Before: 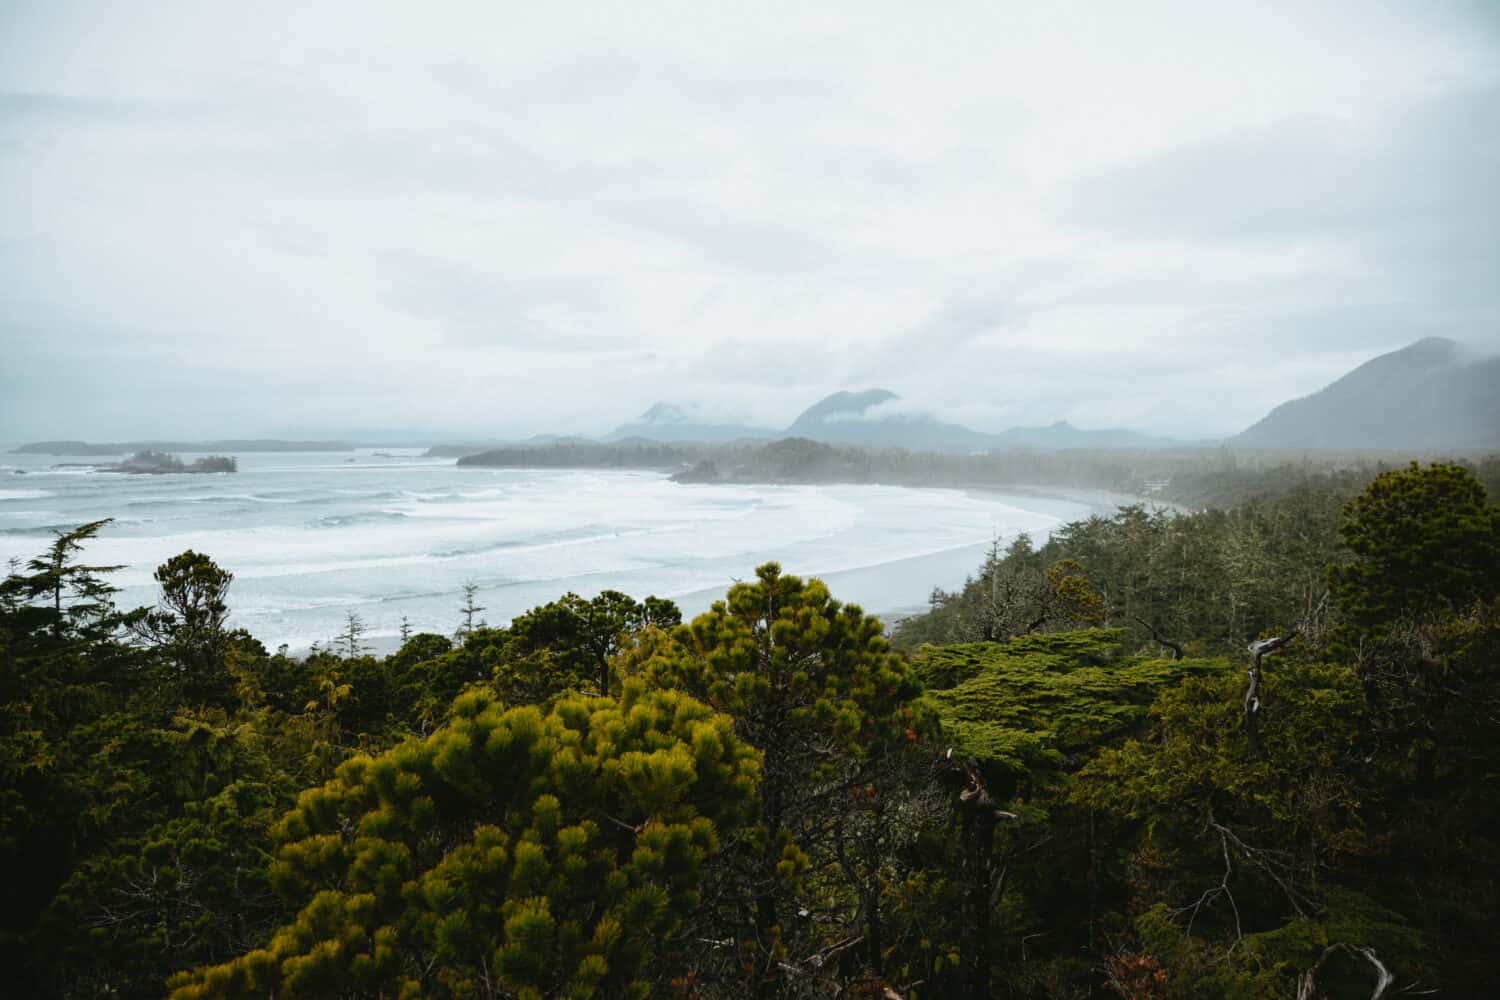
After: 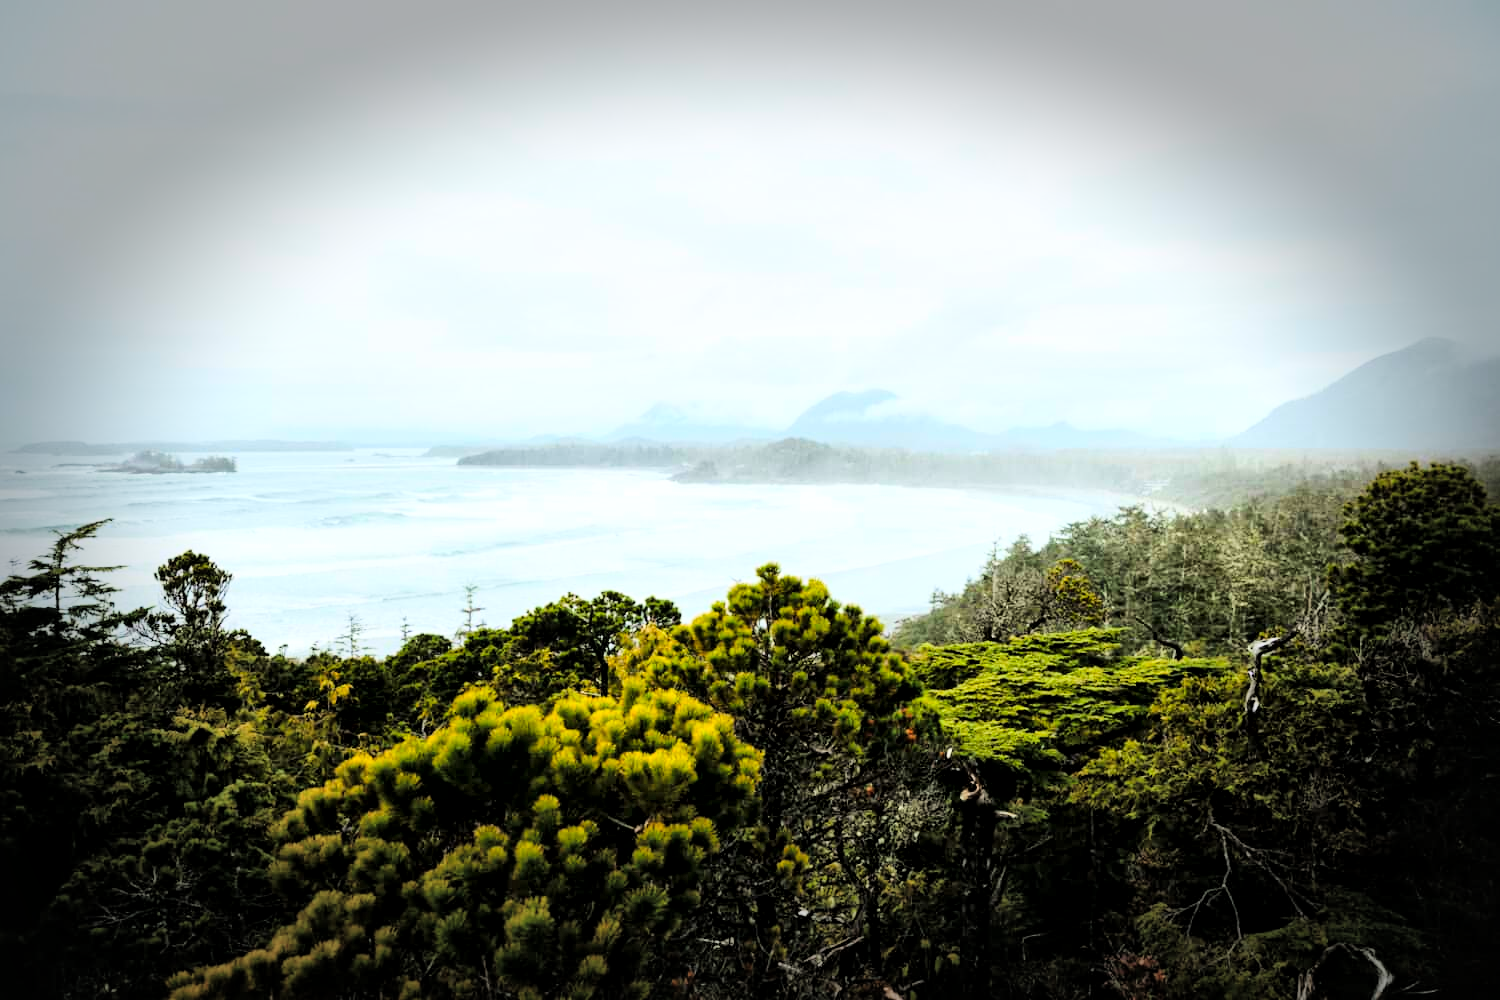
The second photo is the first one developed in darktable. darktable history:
contrast brightness saturation: contrast 0.07, brightness 0.08, saturation 0.18
tone curve: curves: ch0 [(0, 0) (0.004, 0) (0.133, 0.071) (0.325, 0.456) (0.832, 0.957) (1, 1)], color space Lab, linked channels, preserve colors none
vignetting: fall-off start 66.7%, fall-off radius 39.74%, brightness -0.576, saturation -0.258, automatic ratio true, width/height ratio 0.671, dithering 16-bit output
local contrast: mode bilateral grid, contrast 20, coarseness 50, detail 159%, midtone range 0.2
